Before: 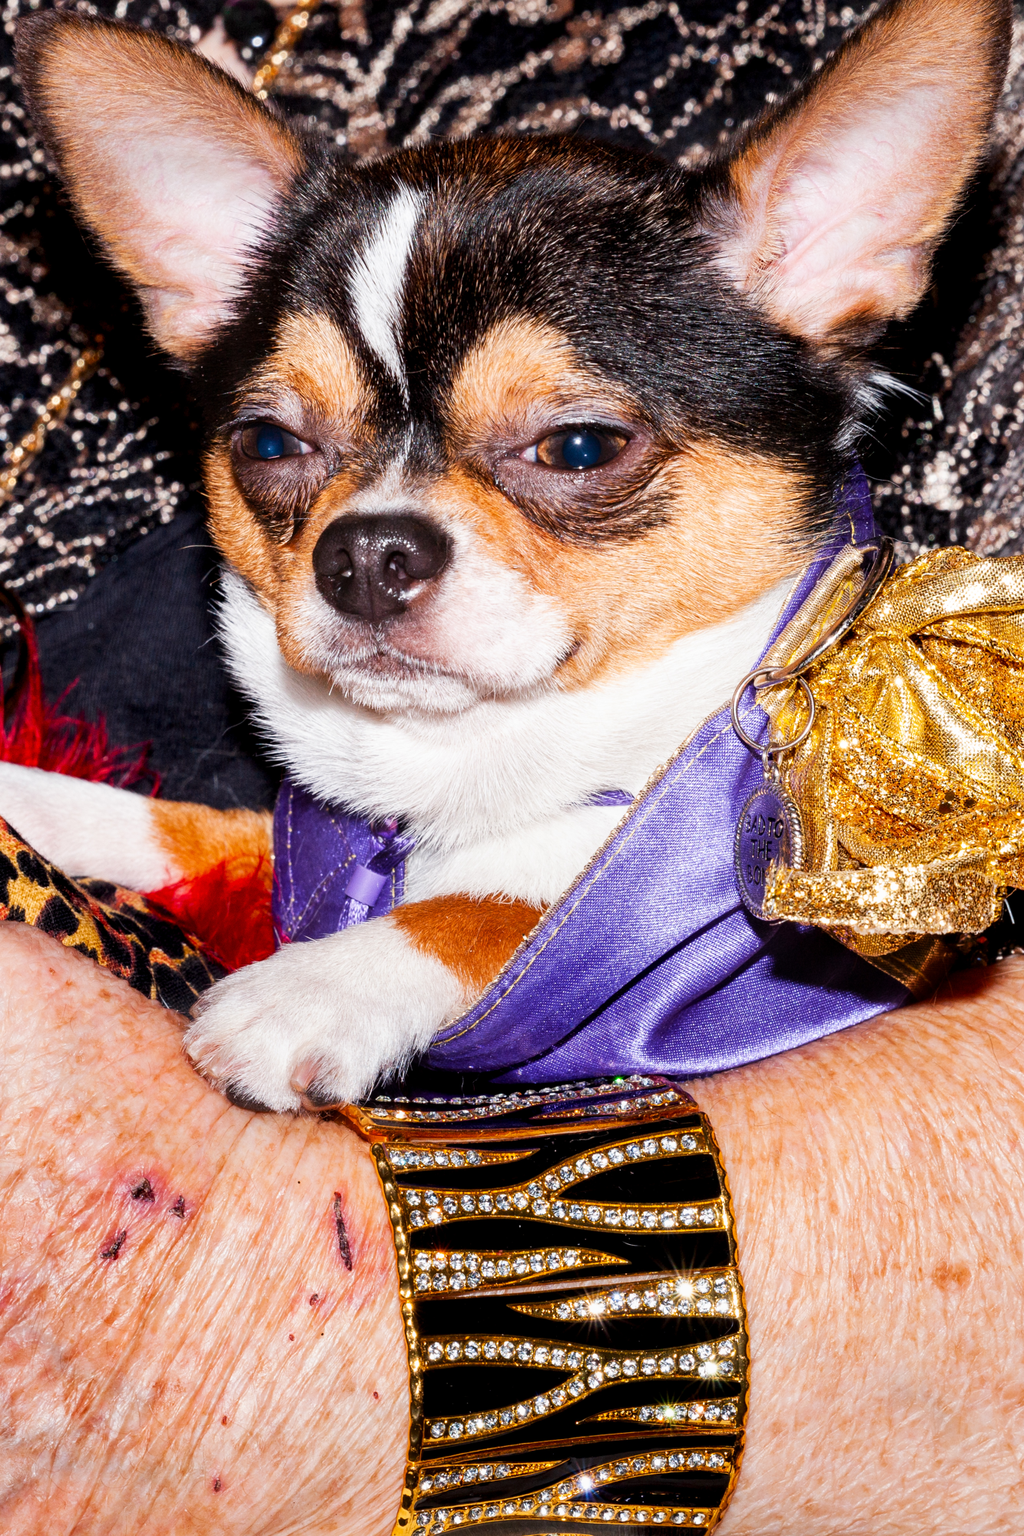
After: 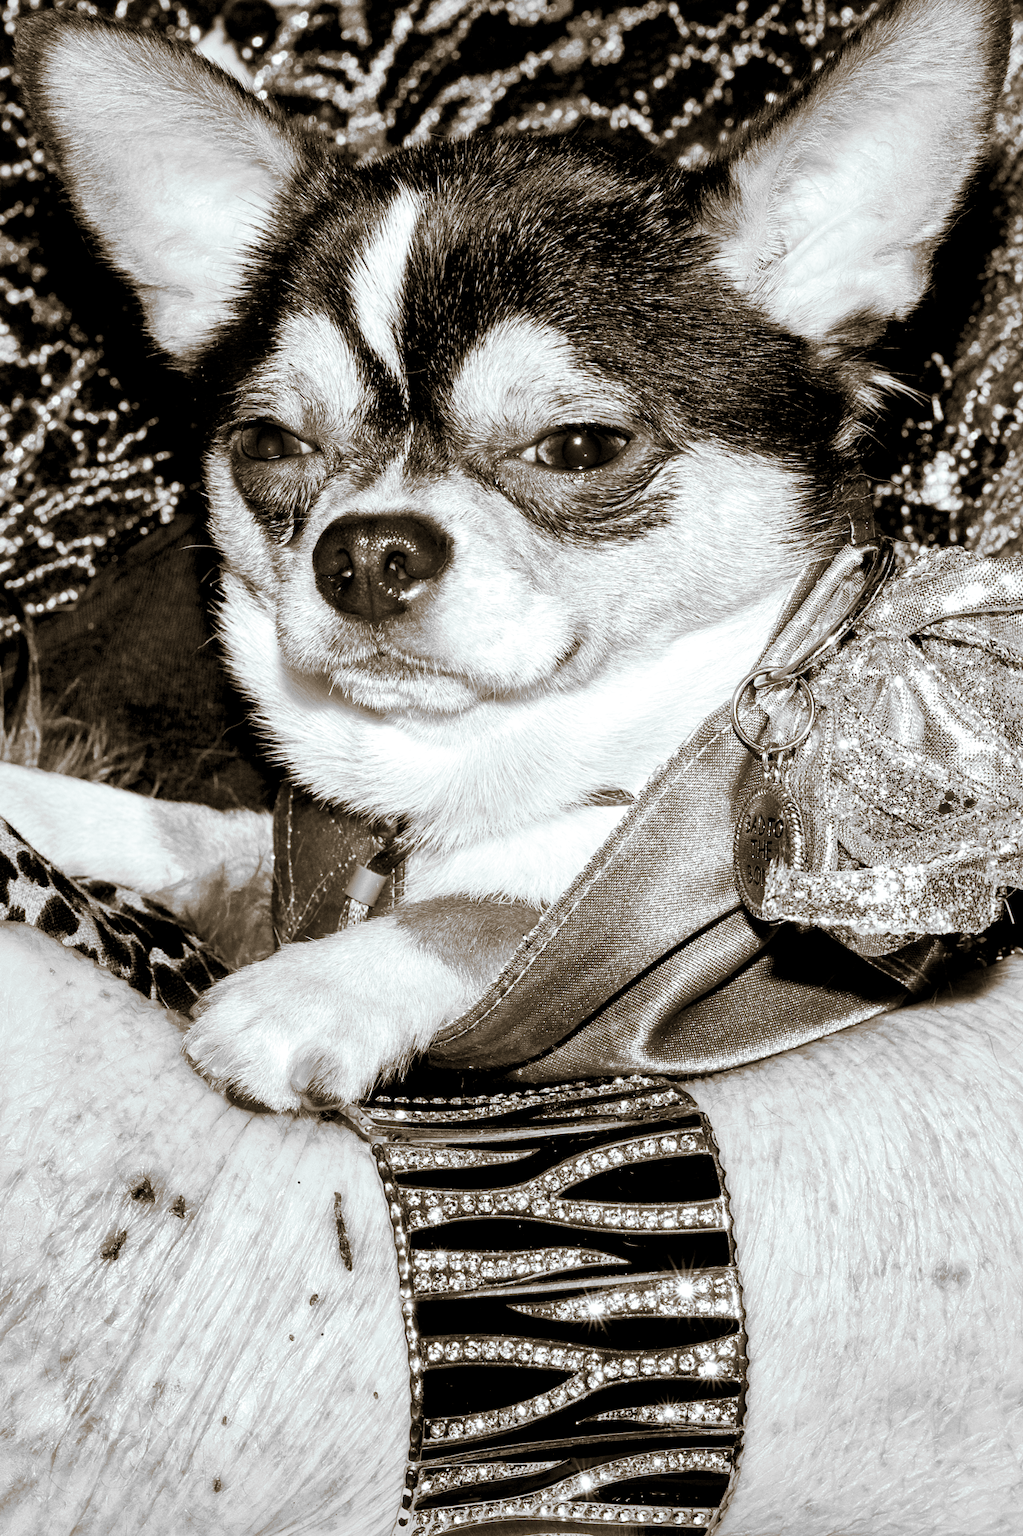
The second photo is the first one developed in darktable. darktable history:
split-toning: shadows › hue 37.98°, highlights › hue 185.58°, balance -55.261
white balance: red 0.967, blue 1.049
local contrast: mode bilateral grid, contrast 25, coarseness 60, detail 151%, midtone range 0.2
color zones: curves: ch0 [(0.004, 0.588) (0.116, 0.636) (0.259, 0.476) (0.423, 0.464) (0.75, 0.5)]; ch1 [(0, 0) (0.143, 0) (0.286, 0) (0.429, 0) (0.571, 0) (0.714, 0) (0.857, 0)]
grain: coarseness 0.09 ISO, strength 10%
